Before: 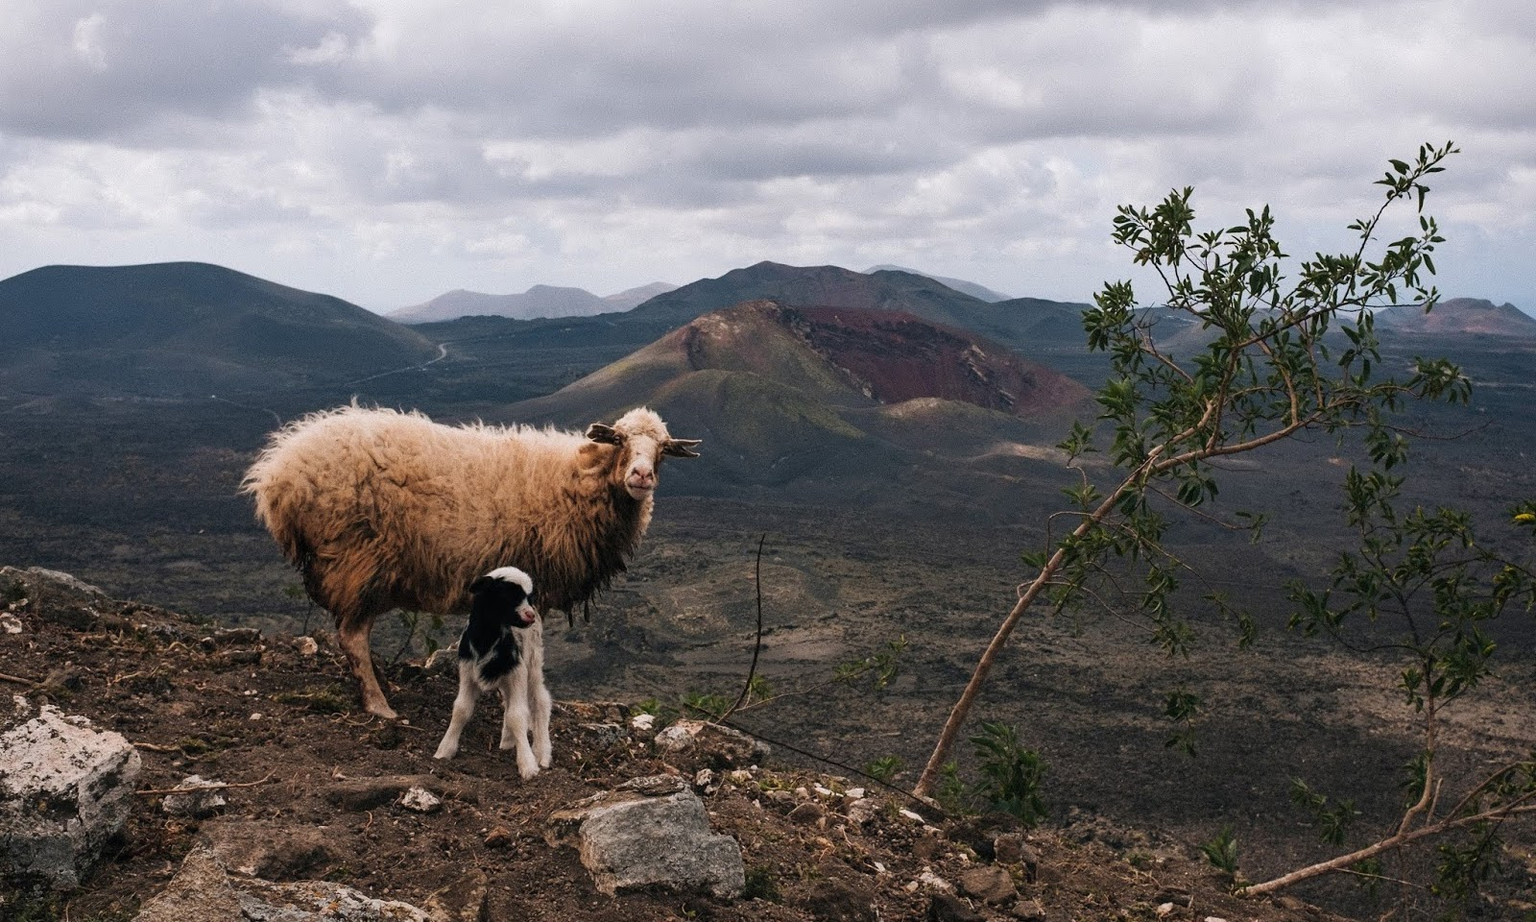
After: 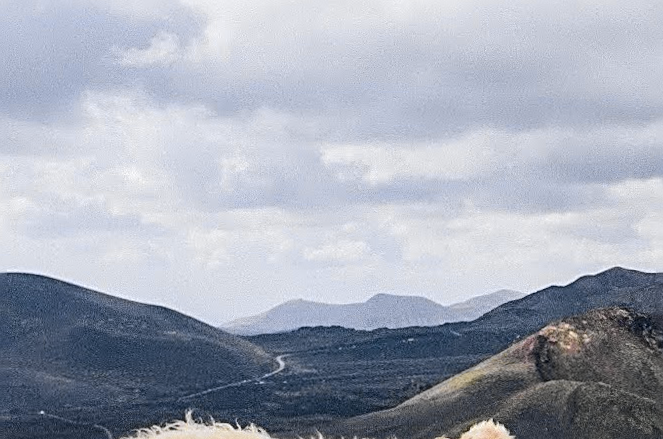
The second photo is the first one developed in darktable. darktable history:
rotate and perspective: rotation -0.45°, automatic cropping original format, crop left 0.008, crop right 0.992, crop top 0.012, crop bottom 0.988
crop and rotate: left 10.817%, top 0.062%, right 47.194%, bottom 53.626%
local contrast: detail 130%
sharpen: radius 2.676, amount 0.669
tone curve: curves: ch0 [(0, 0.01) (0.097, 0.07) (0.204, 0.173) (0.447, 0.517) (0.539, 0.624) (0.733, 0.791) (0.879, 0.898) (1, 0.98)]; ch1 [(0, 0) (0.393, 0.415) (0.447, 0.448) (0.485, 0.494) (0.523, 0.509) (0.545, 0.541) (0.574, 0.561) (0.648, 0.674) (1, 1)]; ch2 [(0, 0) (0.369, 0.388) (0.449, 0.431) (0.499, 0.5) (0.521, 0.51) (0.53, 0.54) (0.564, 0.569) (0.674, 0.735) (1, 1)], color space Lab, independent channels, preserve colors none
